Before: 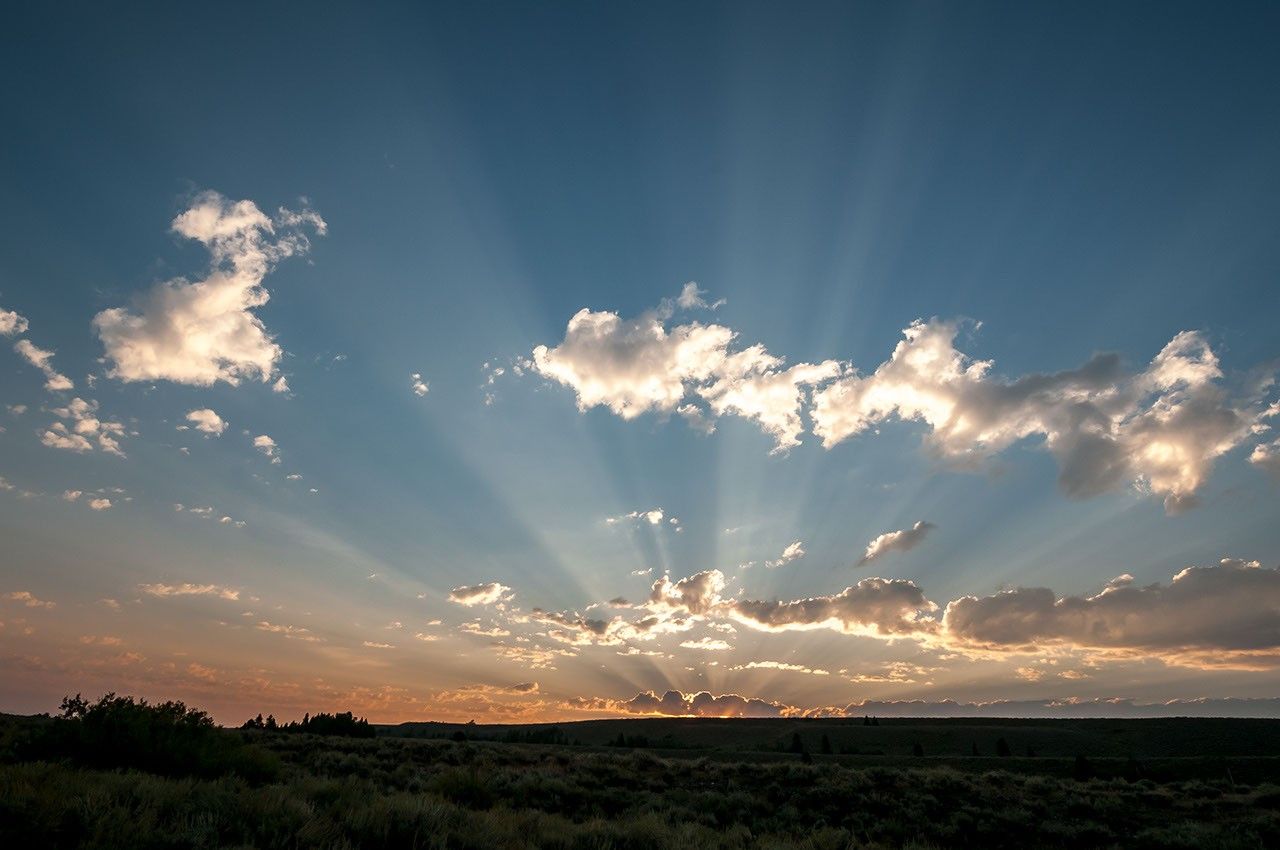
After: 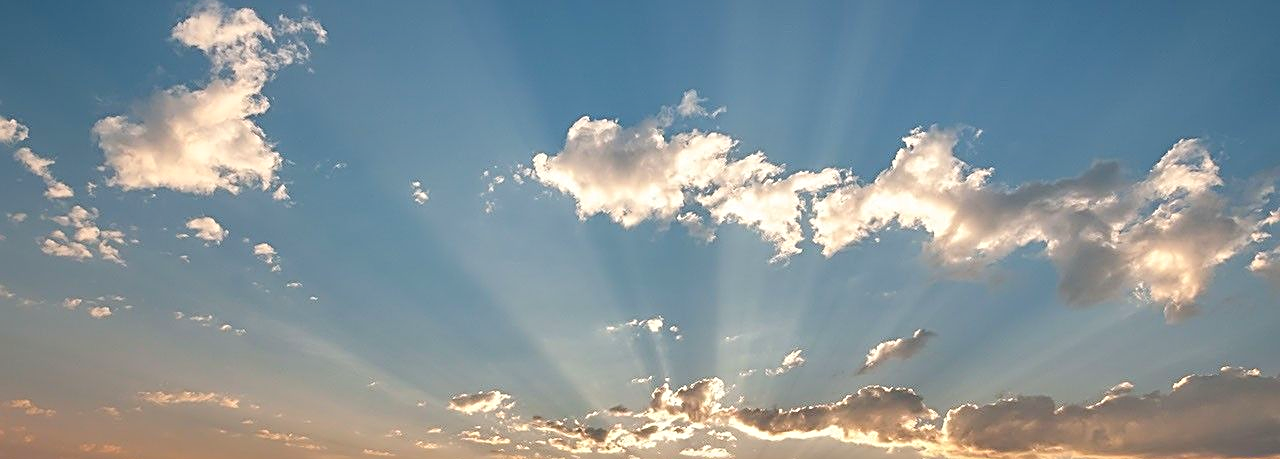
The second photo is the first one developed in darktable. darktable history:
sharpen: radius 2.626, amount 0.696
levels: levels [0, 0.445, 1]
crop and rotate: top 22.724%, bottom 23.264%
shadows and highlights: shadows 25.23, highlights -48.03, soften with gaussian
